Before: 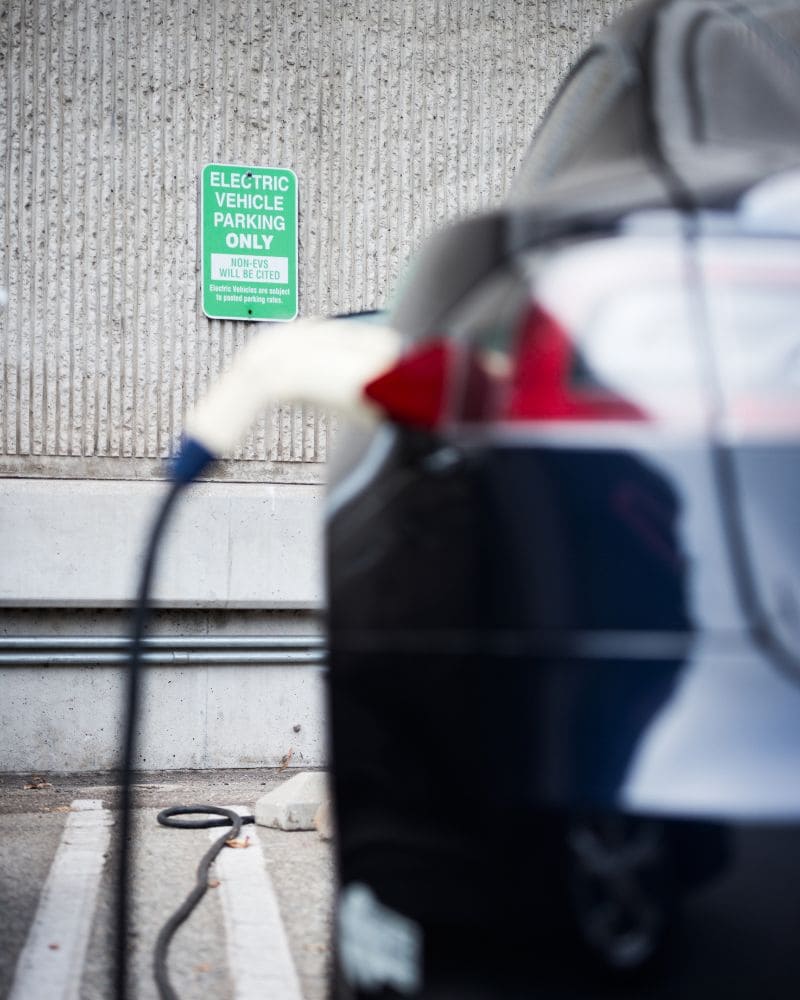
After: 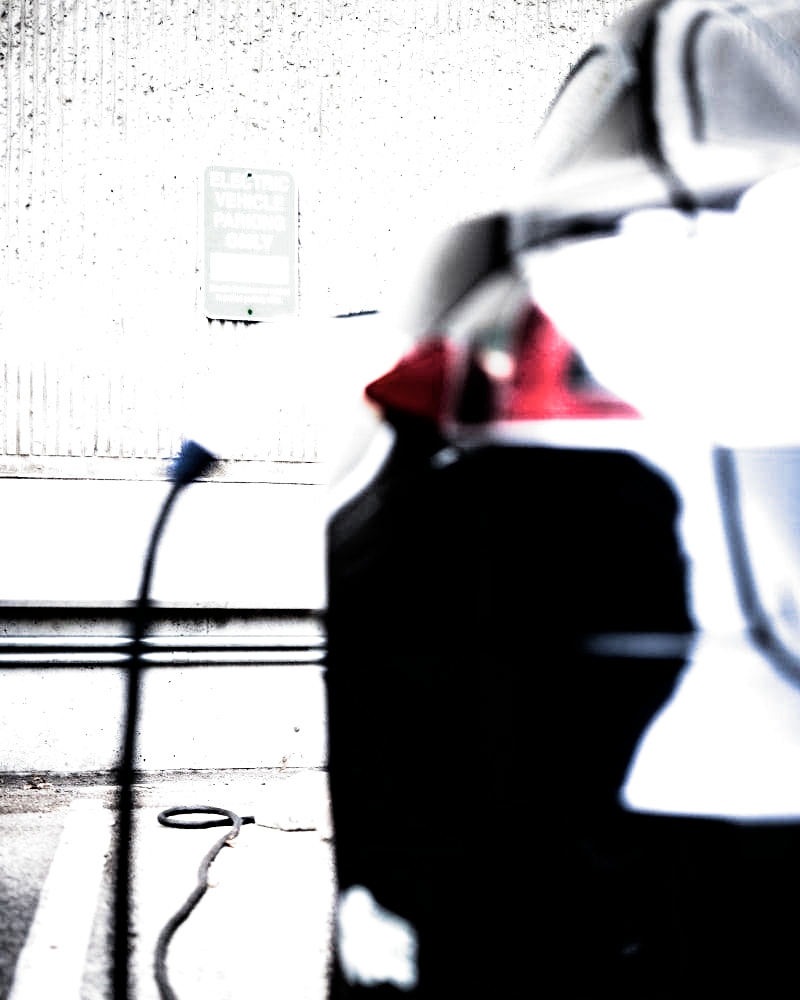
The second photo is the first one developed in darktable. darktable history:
color zones: curves: ch0 [(0.25, 0.5) (0.347, 0.092) (0.75, 0.5)]; ch1 [(0.25, 0.5) (0.33, 0.51) (0.75, 0.5)]
filmic rgb: black relative exposure -8.2 EV, white relative exposure 2.2 EV, threshold 3 EV, hardness 7.11, latitude 75%, contrast 1.325, highlights saturation mix -2%, shadows ↔ highlights balance 30%, preserve chrominance RGB euclidean norm, color science v5 (2021), contrast in shadows safe, contrast in highlights safe, enable highlight reconstruction true
rgb curve: curves: ch0 [(0, 0) (0.21, 0.15) (0.24, 0.21) (0.5, 0.75) (0.75, 0.96) (0.89, 0.99) (1, 1)]; ch1 [(0, 0.02) (0.21, 0.13) (0.25, 0.2) (0.5, 0.67) (0.75, 0.9) (0.89, 0.97) (1, 1)]; ch2 [(0, 0.02) (0.21, 0.13) (0.25, 0.2) (0.5, 0.67) (0.75, 0.9) (0.89, 0.97) (1, 1)], compensate middle gray true
